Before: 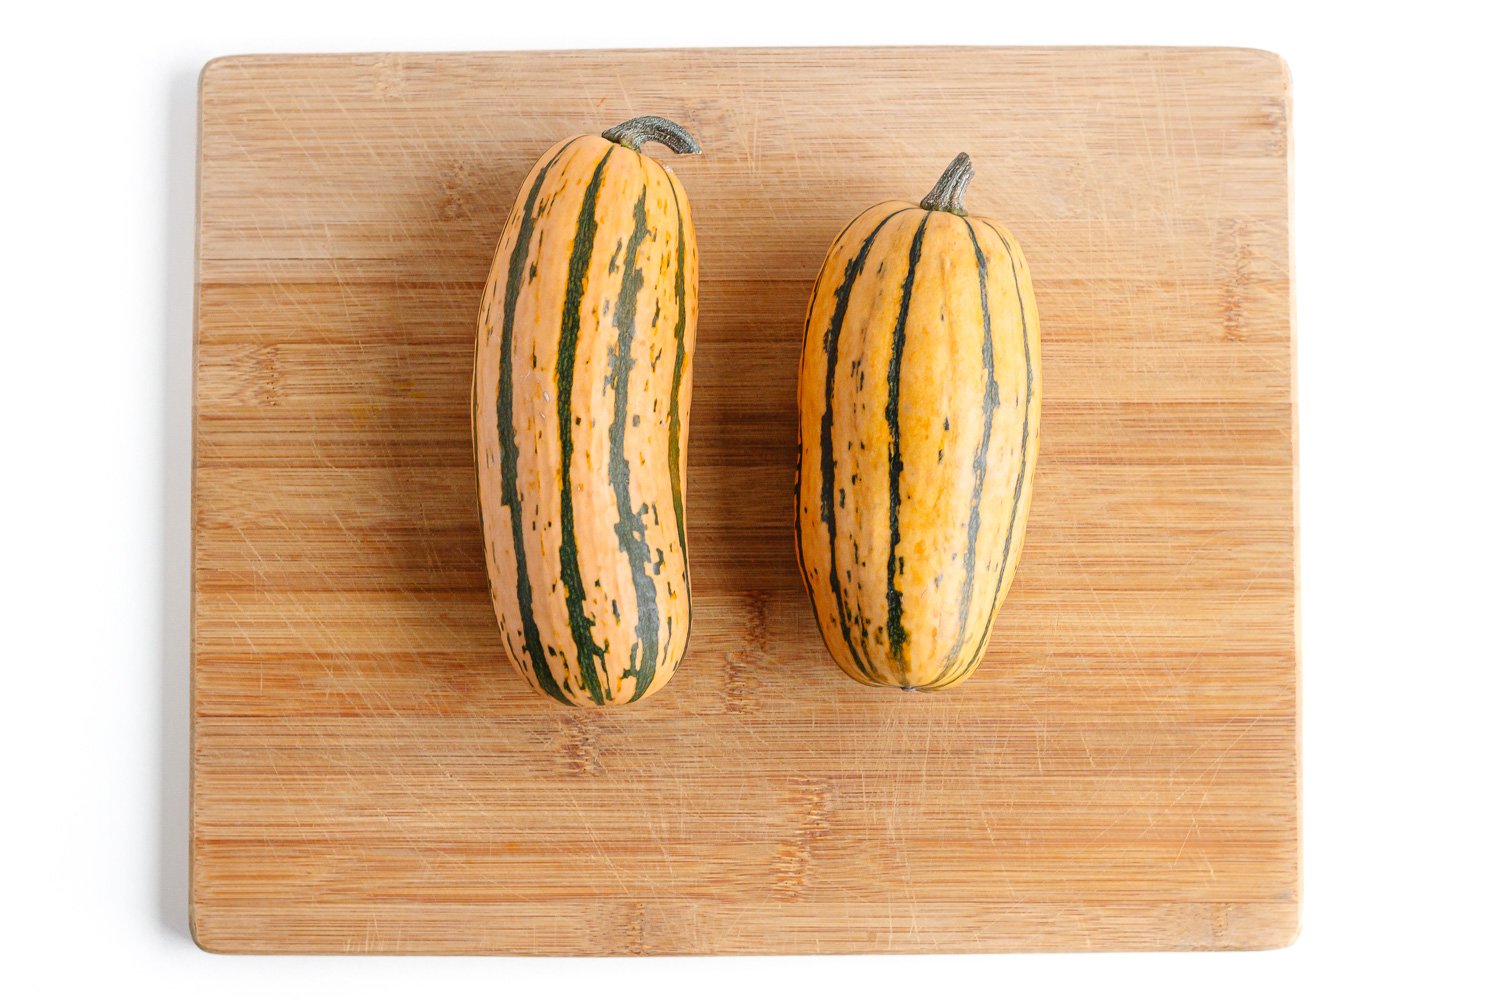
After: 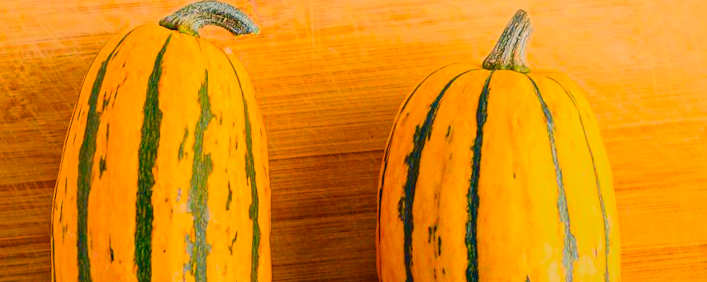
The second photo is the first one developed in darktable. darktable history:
tone curve: curves: ch0 [(0, 0.017) (0.091, 0.04) (0.296, 0.276) (0.439, 0.482) (0.64, 0.729) (0.785, 0.817) (0.995, 0.917)]; ch1 [(0, 0) (0.384, 0.365) (0.463, 0.447) (0.486, 0.474) (0.503, 0.497) (0.526, 0.52) (0.555, 0.564) (0.578, 0.589) (0.638, 0.66) (0.766, 0.773) (1, 1)]; ch2 [(0, 0) (0.374, 0.344) (0.446, 0.443) (0.501, 0.509) (0.528, 0.522) (0.569, 0.593) (0.61, 0.646) (0.666, 0.688) (1, 1)], color space Lab, independent channels, preserve colors none
crop: left 28.64%, top 16.832%, right 26.637%, bottom 58.055%
rotate and perspective: rotation -4.98°, automatic cropping off
contrast brightness saturation: contrast -0.19, saturation 0.19
color balance rgb: linear chroma grading › global chroma 25%, perceptual saturation grading › global saturation 50%
graduated density: rotation -180°, offset 24.95
color correction: highlights a* 10.32, highlights b* 14.66, shadows a* -9.59, shadows b* -15.02
